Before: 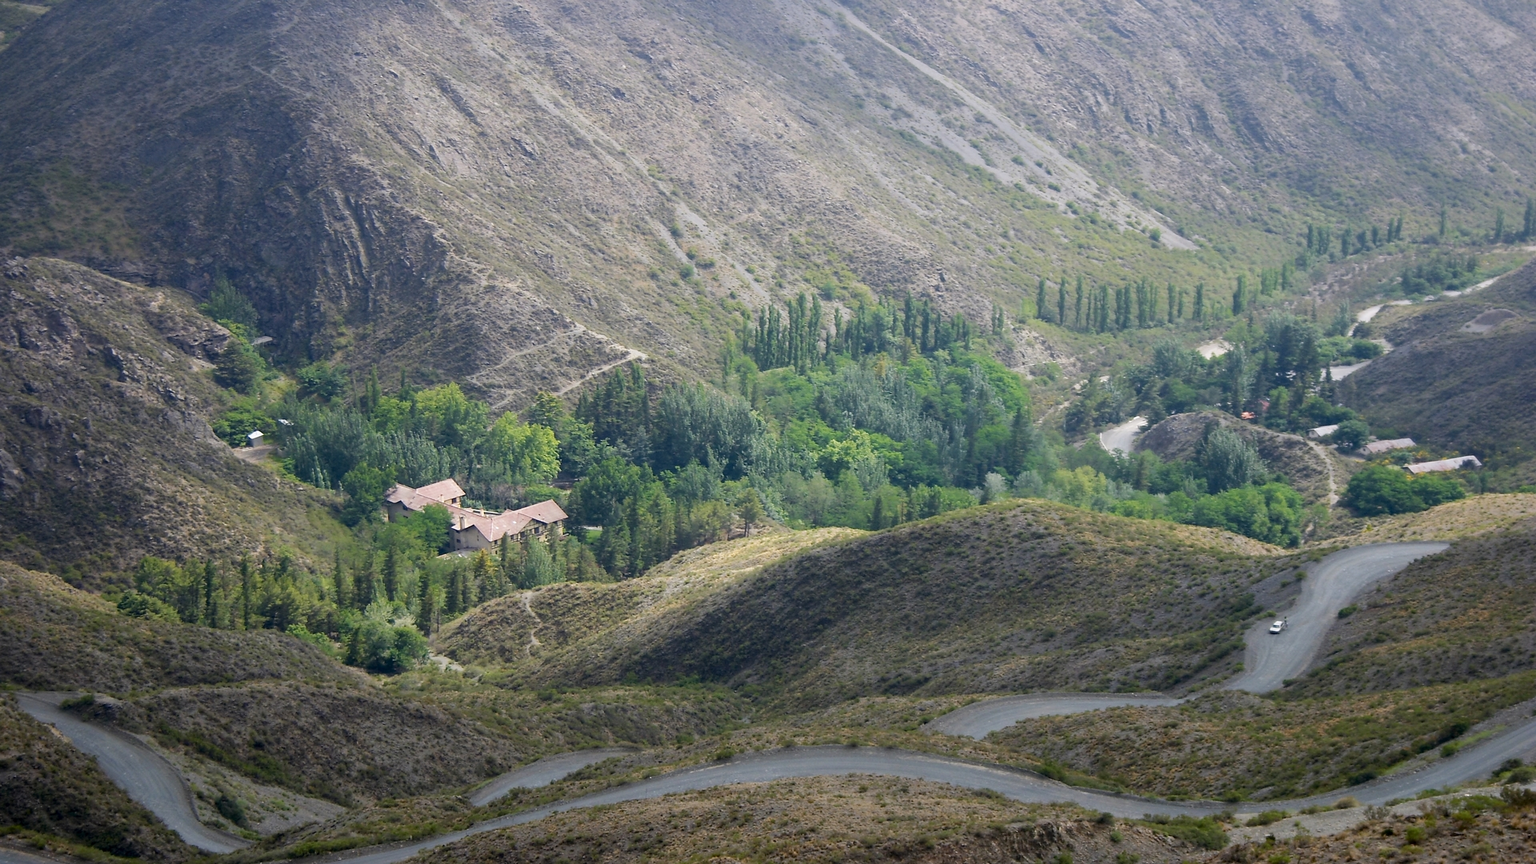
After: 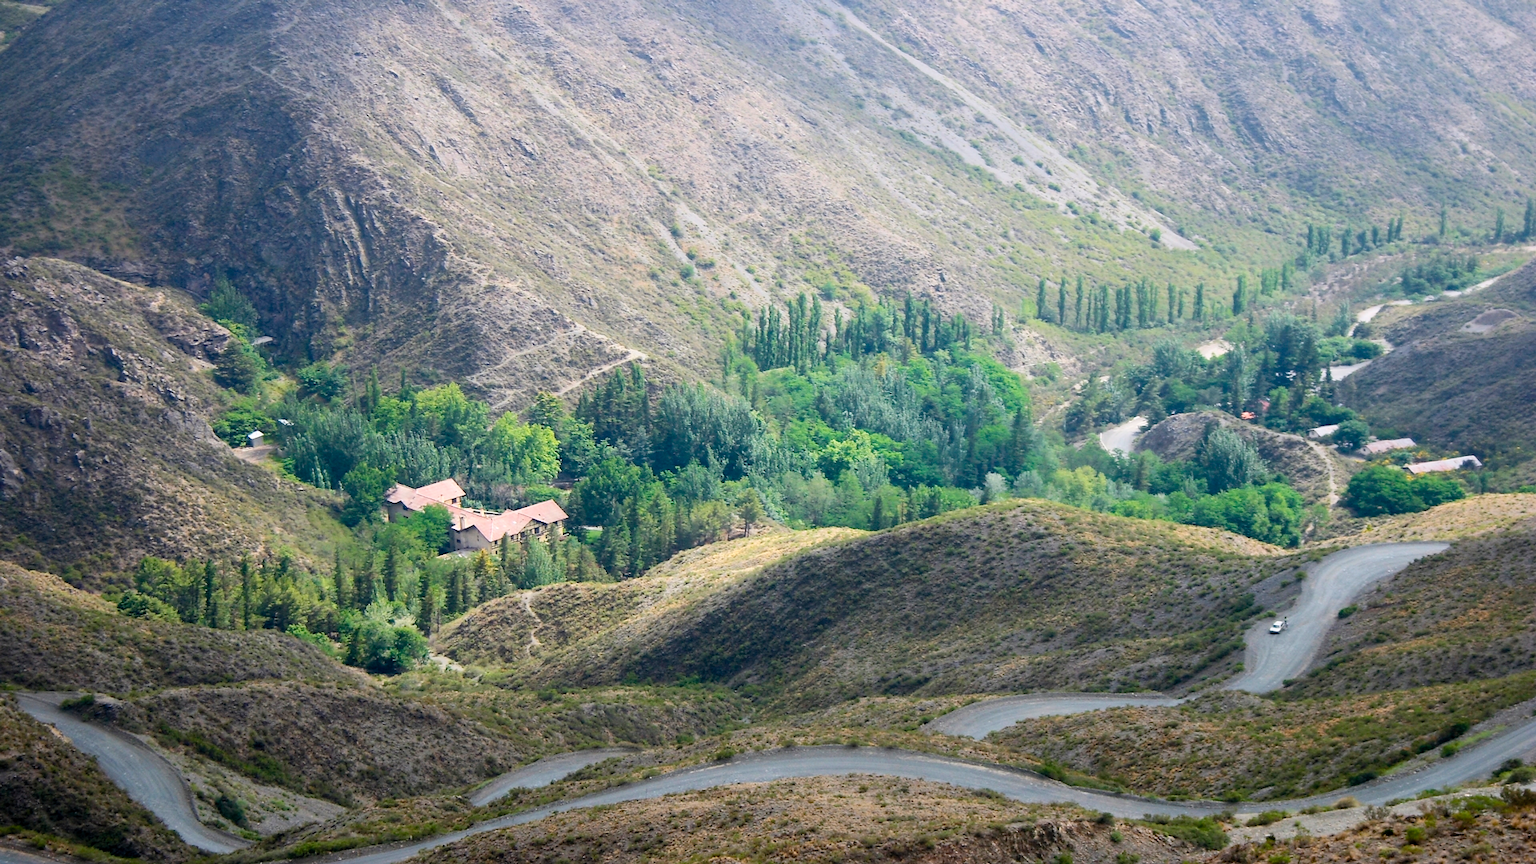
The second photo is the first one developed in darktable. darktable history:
contrast brightness saturation: contrast 0.199, brightness 0.152, saturation 0.138
